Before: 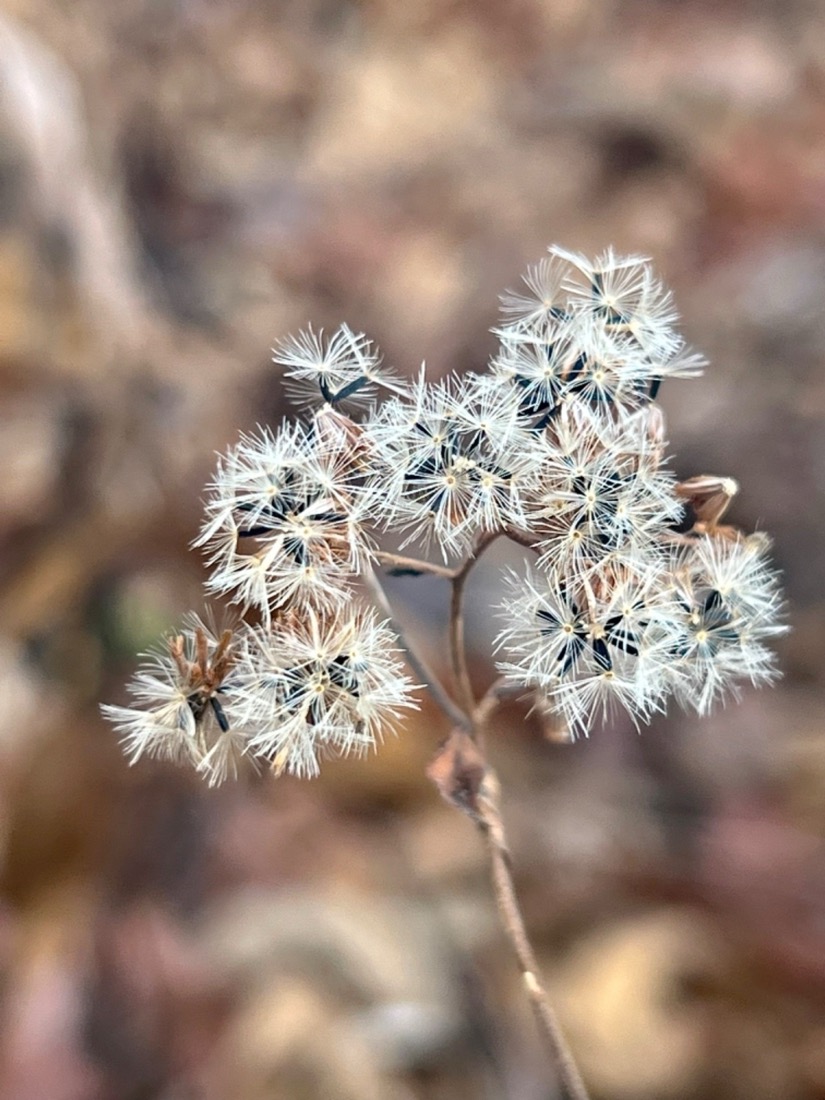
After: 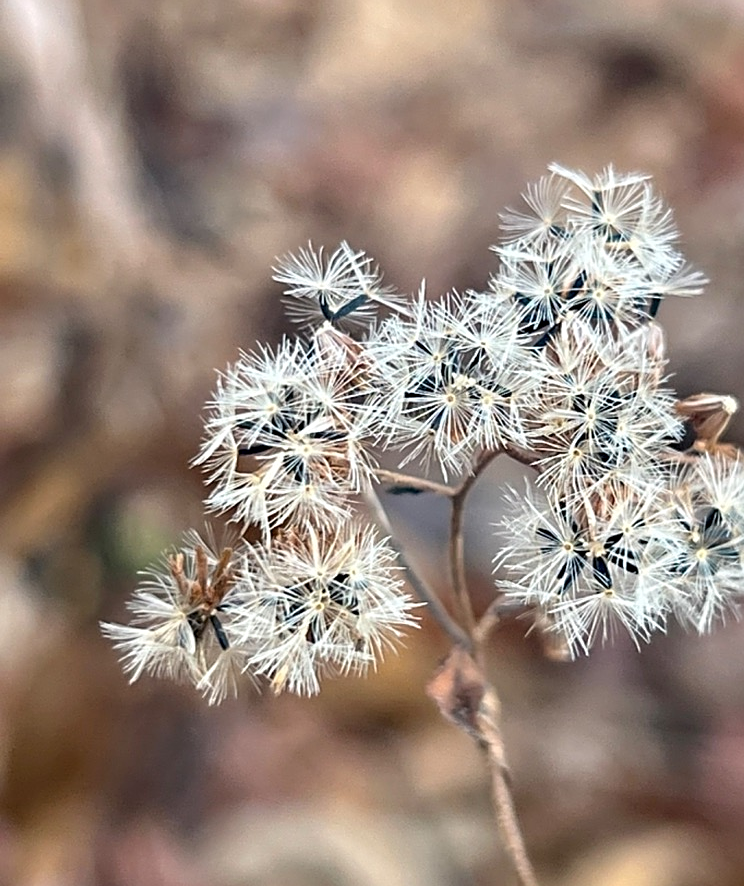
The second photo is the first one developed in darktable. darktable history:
sharpen: on, module defaults
crop: top 7.49%, right 9.717%, bottom 11.943%
